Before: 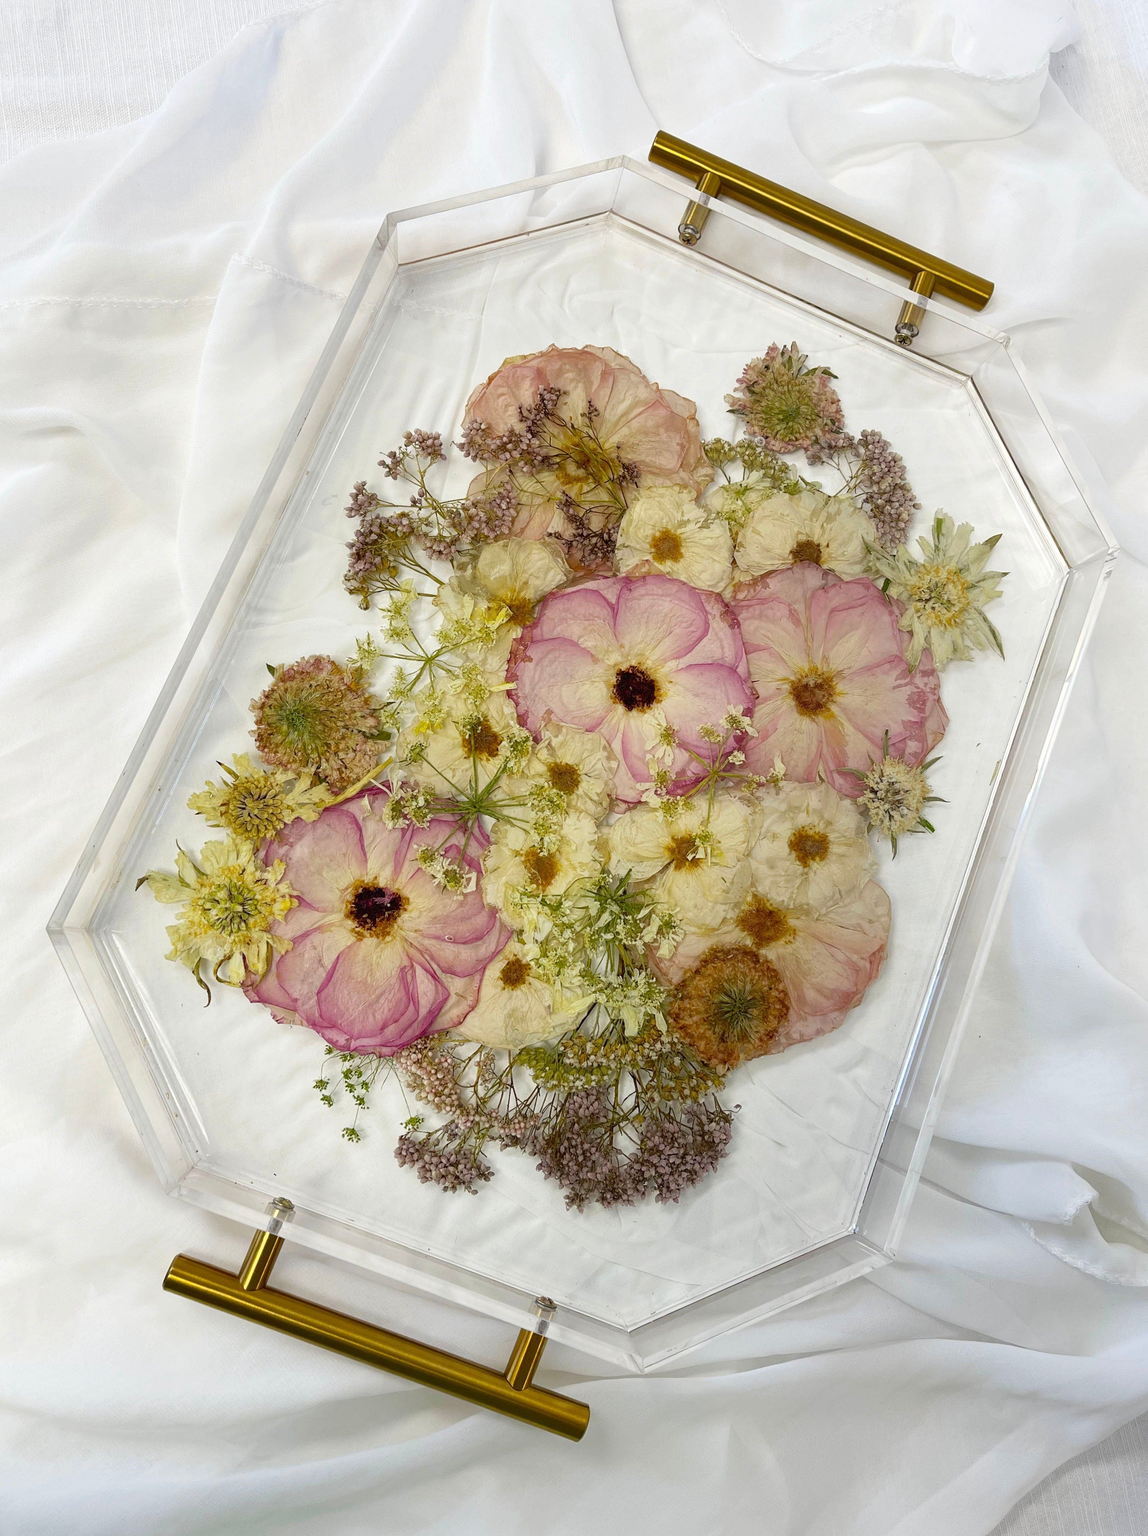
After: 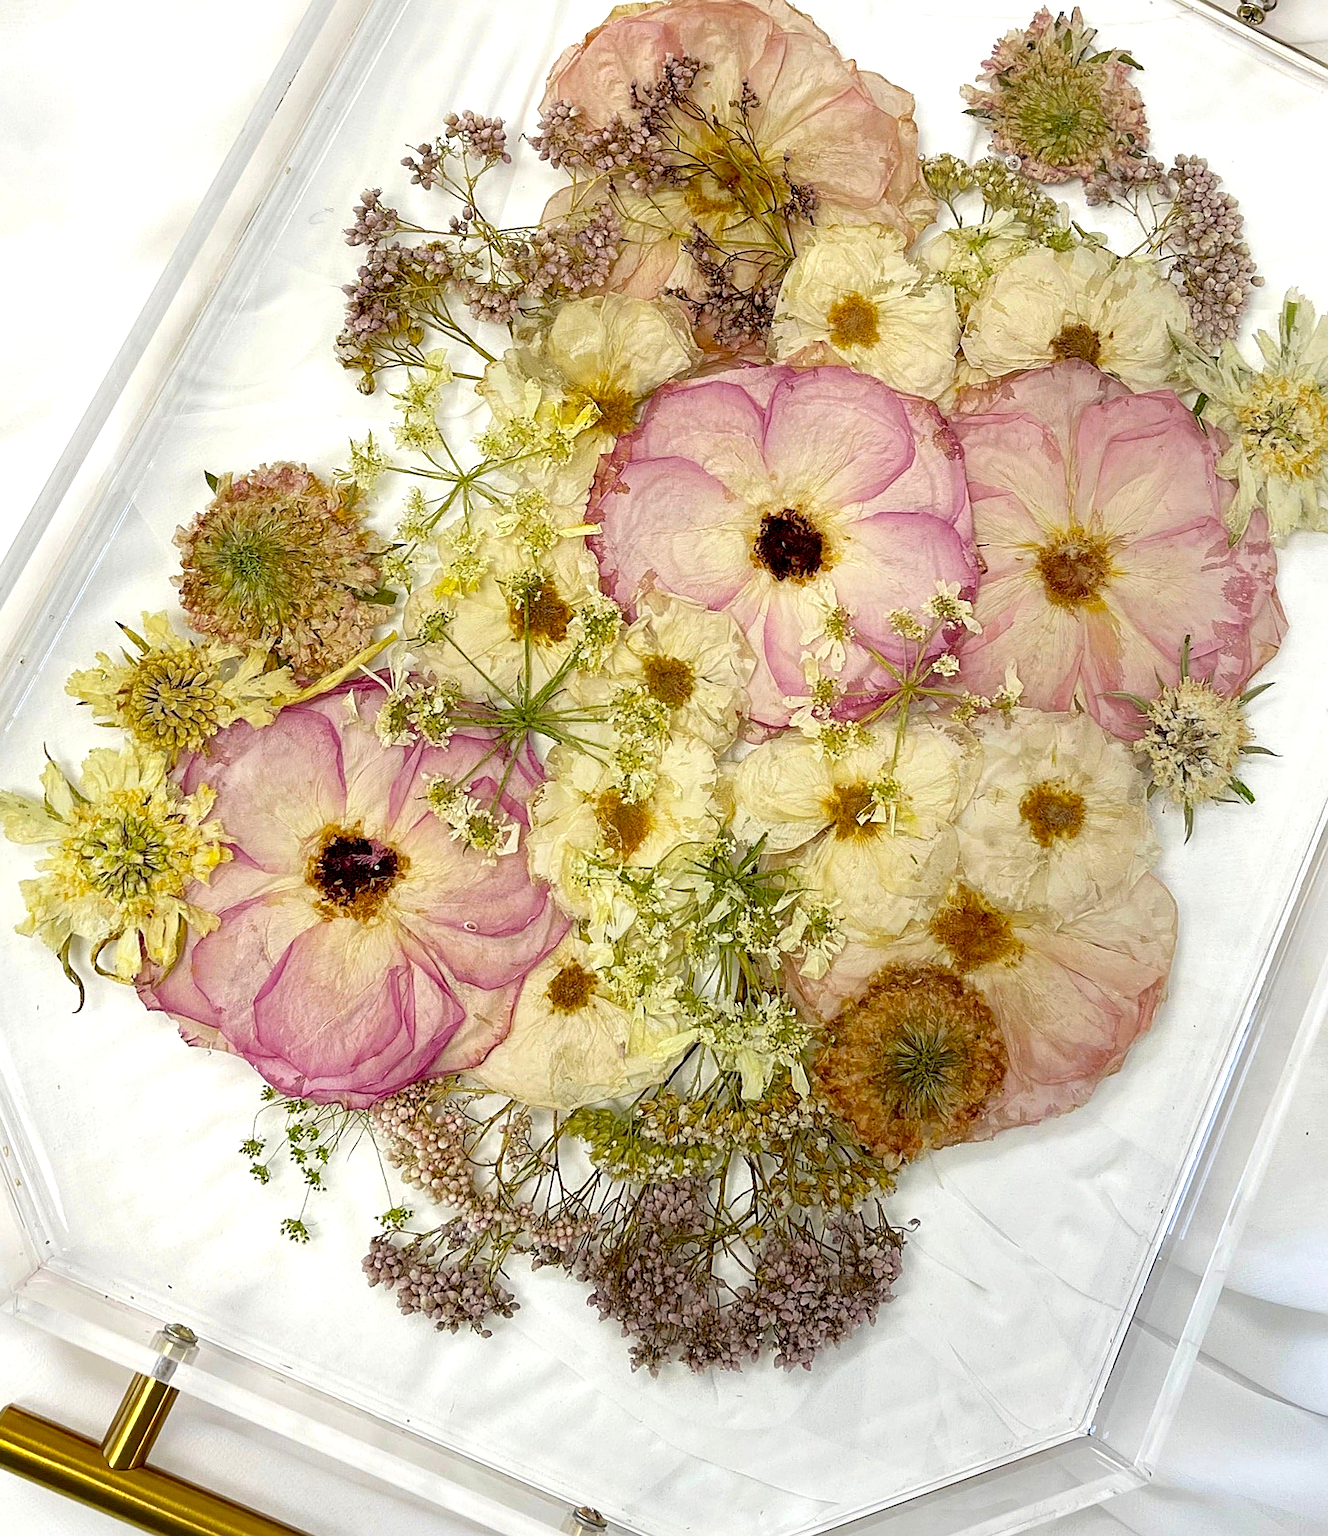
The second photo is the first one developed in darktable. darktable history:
crop and rotate: angle -3.4°, left 9.775%, top 20.775%, right 12.176%, bottom 11.808%
sharpen: on, module defaults
exposure: black level correction 0.005, exposure 0.421 EV, compensate exposure bias true, compensate highlight preservation false
